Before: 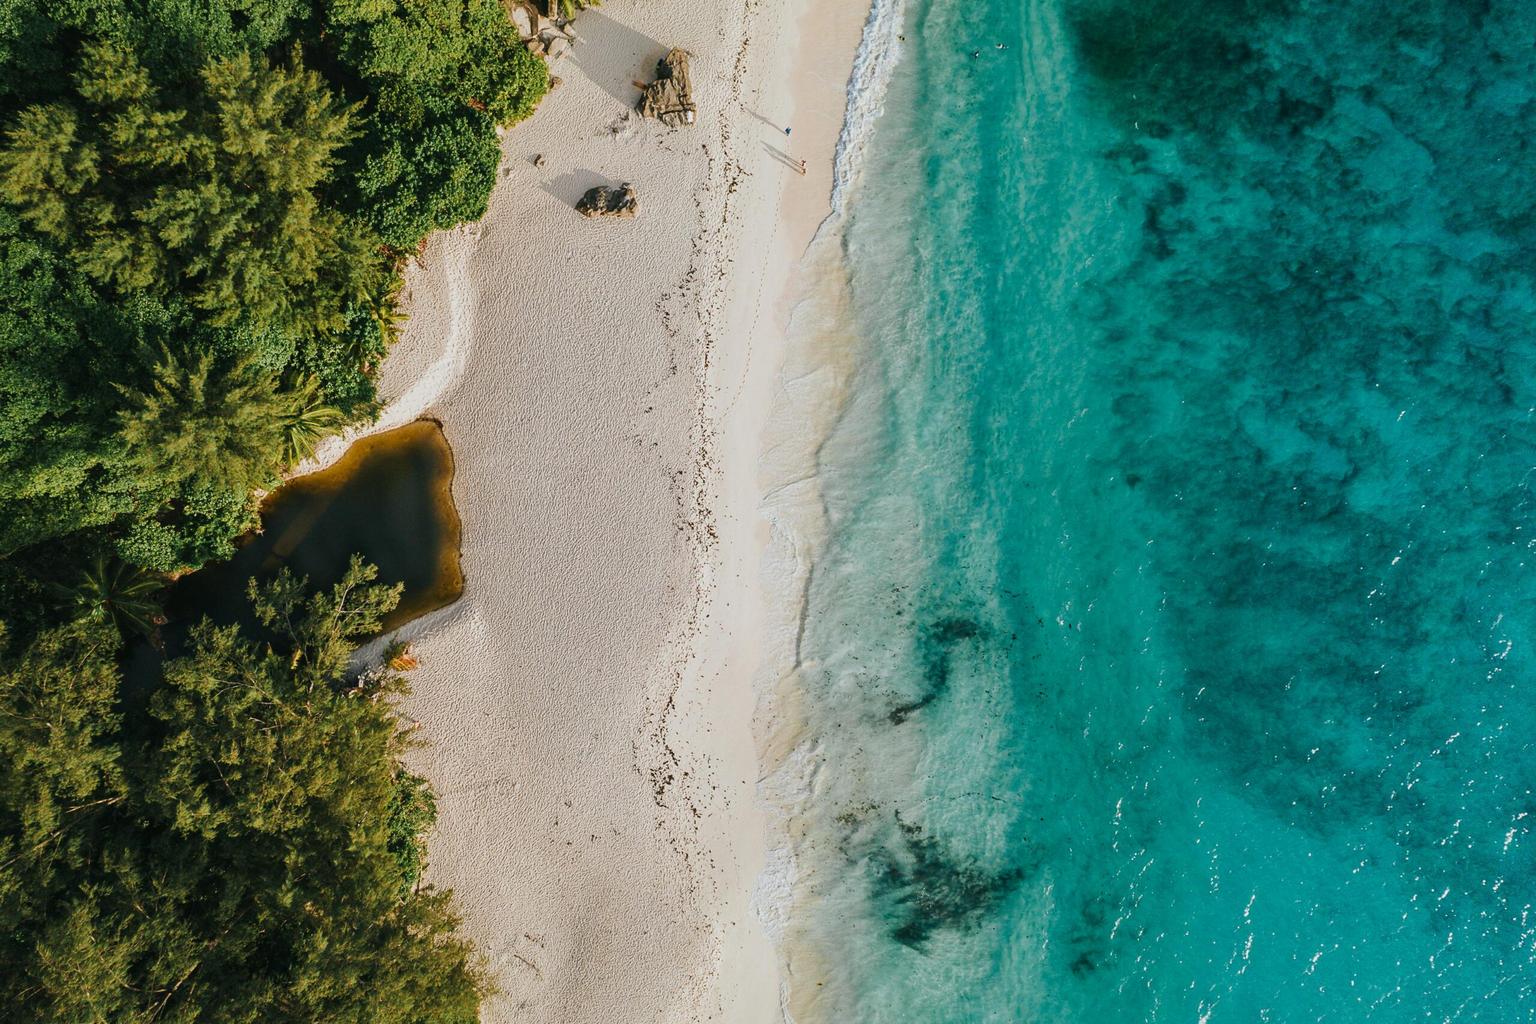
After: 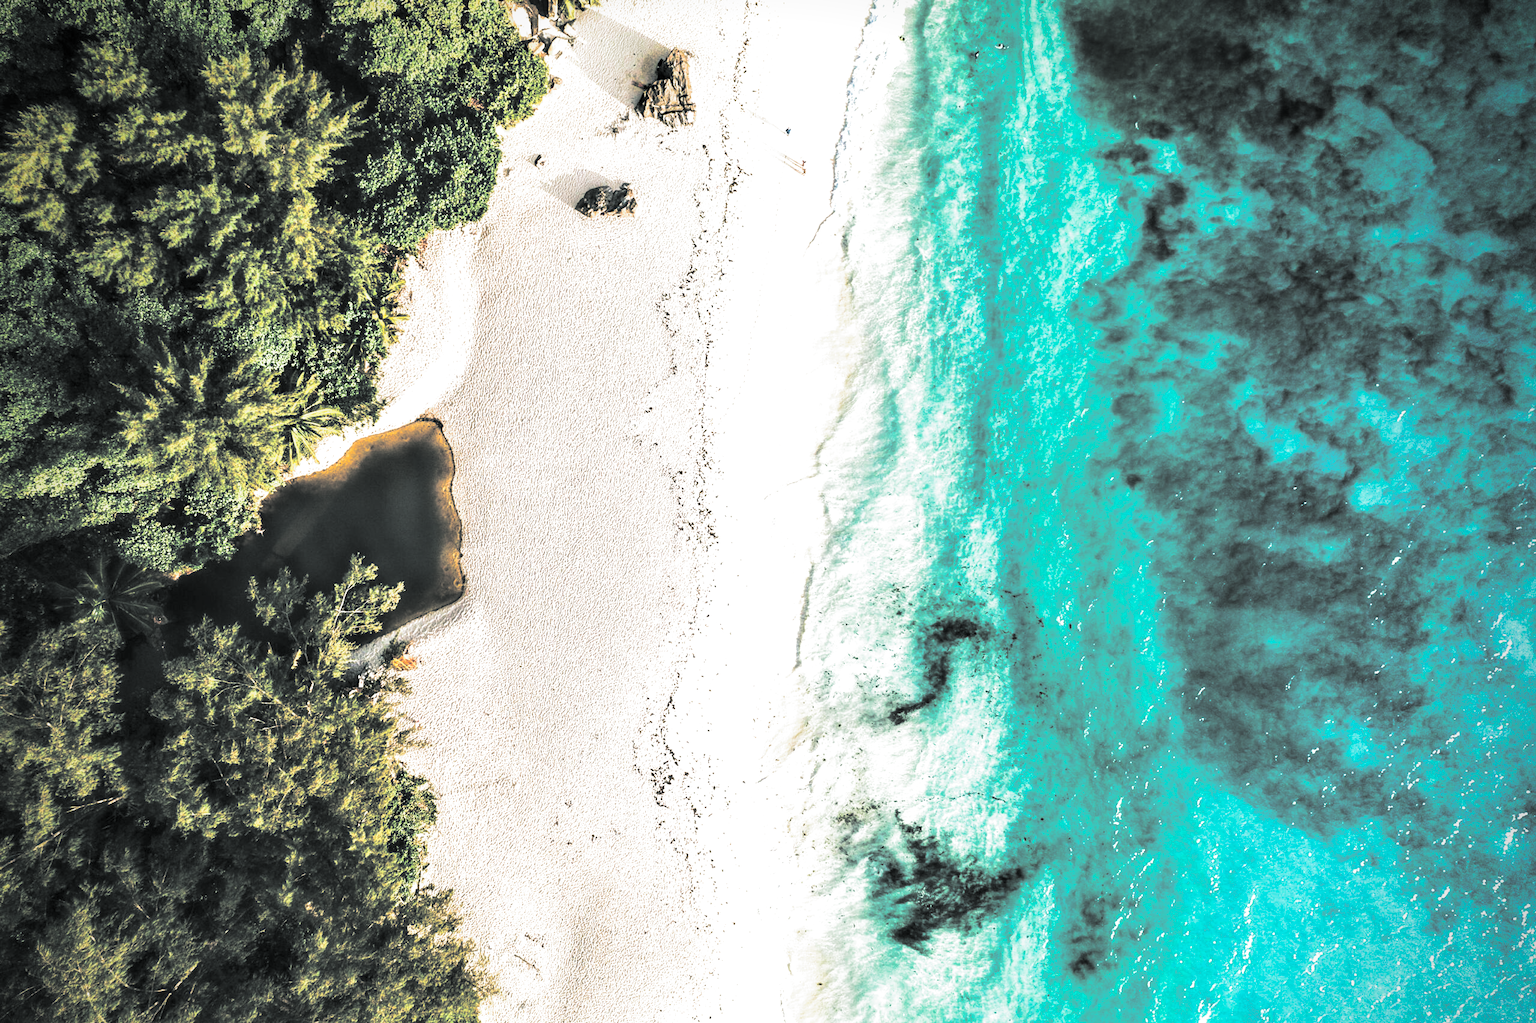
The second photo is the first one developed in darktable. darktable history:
vignetting: brightness -0.629, saturation -0.007, center (-0.028, 0.239)
white balance: emerald 1
contrast equalizer: y [[0.514, 0.573, 0.581, 0.508, 0.5, 0.5], [0.5 ×6], [0.5 ×6], [0 ×6], [0 ×6]]
local contrast: on, module defaults
exposure: black level correction -0.002, exposure 1.115 EV, compensate highlight preservation false
split-toning: shadows › hue 190.8°, shadows › saturation 0.05, highlights › hue 54°, highlights › saturation 0.05, compress 0%
velvia: on, module defaults
tone equalizer: -8 EV -0.001 EV, -7 EV 0.001 EV, -6 EV -0.002 EV, -5 EV -0.003 EV, -4 EV -0.062 EV, -3 EV -0.222 EV, -2 EV -0.267 EV, -1 EV 0.105 EV, +0 EV 0.303 EV
